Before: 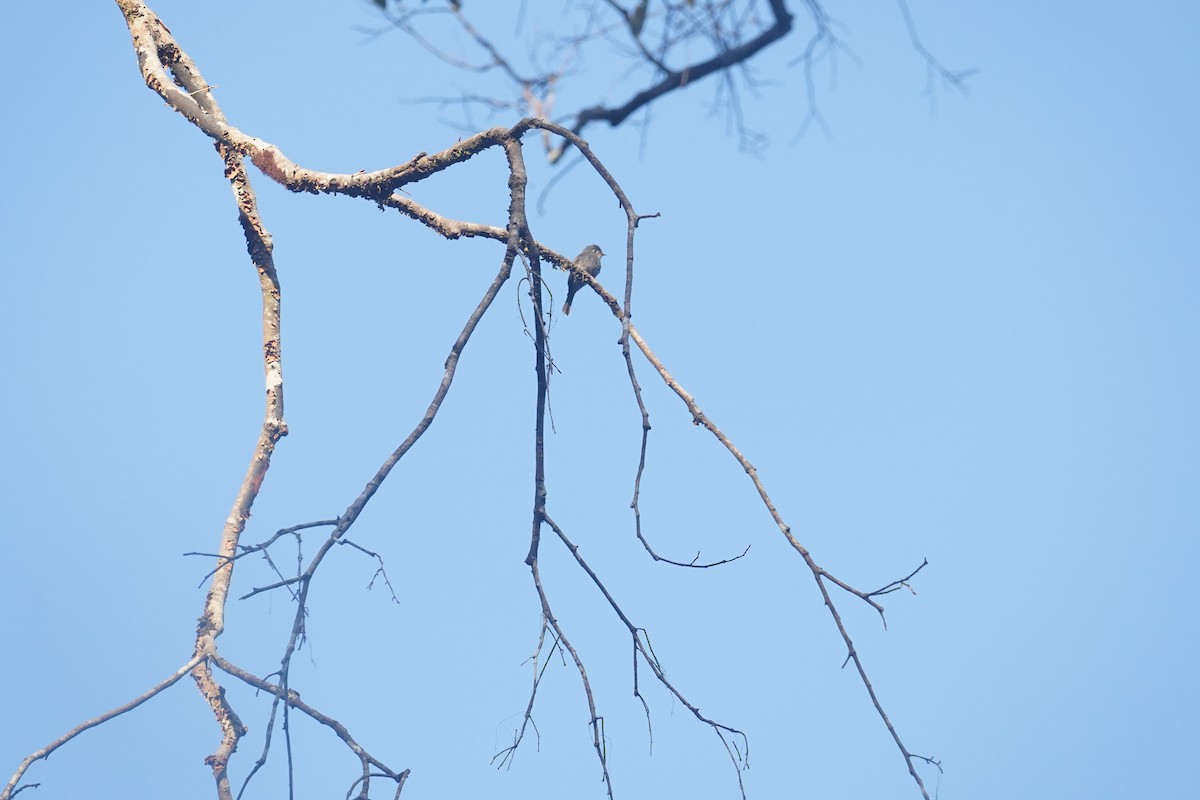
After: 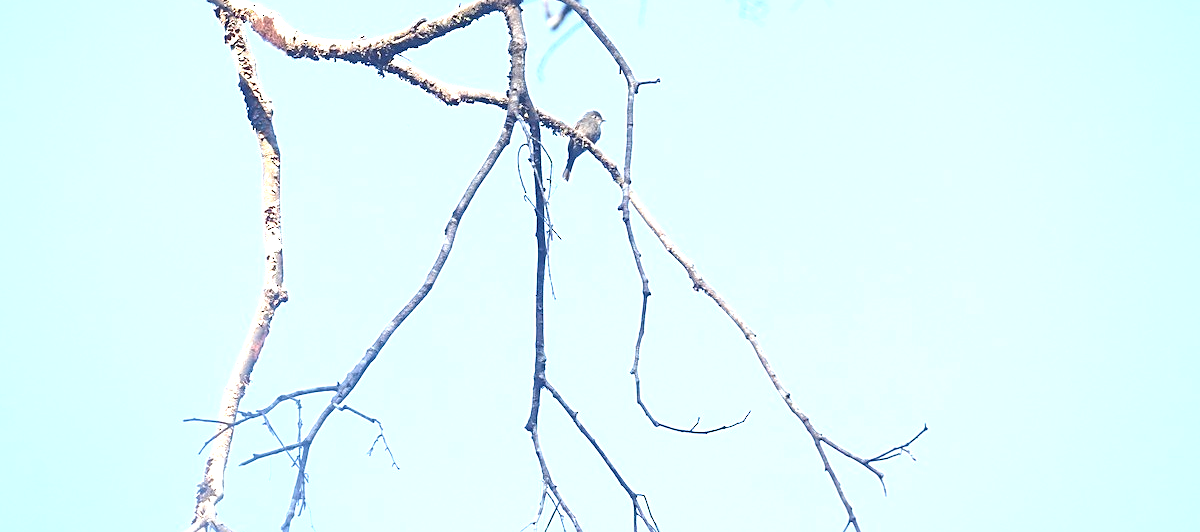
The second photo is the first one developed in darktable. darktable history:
exposure: black level correction 0.001, exposure 1.12 EV, compensate highlight preservation false
sharpen: on, module defaults
crop: top 16.758%, bottom 16.711%
